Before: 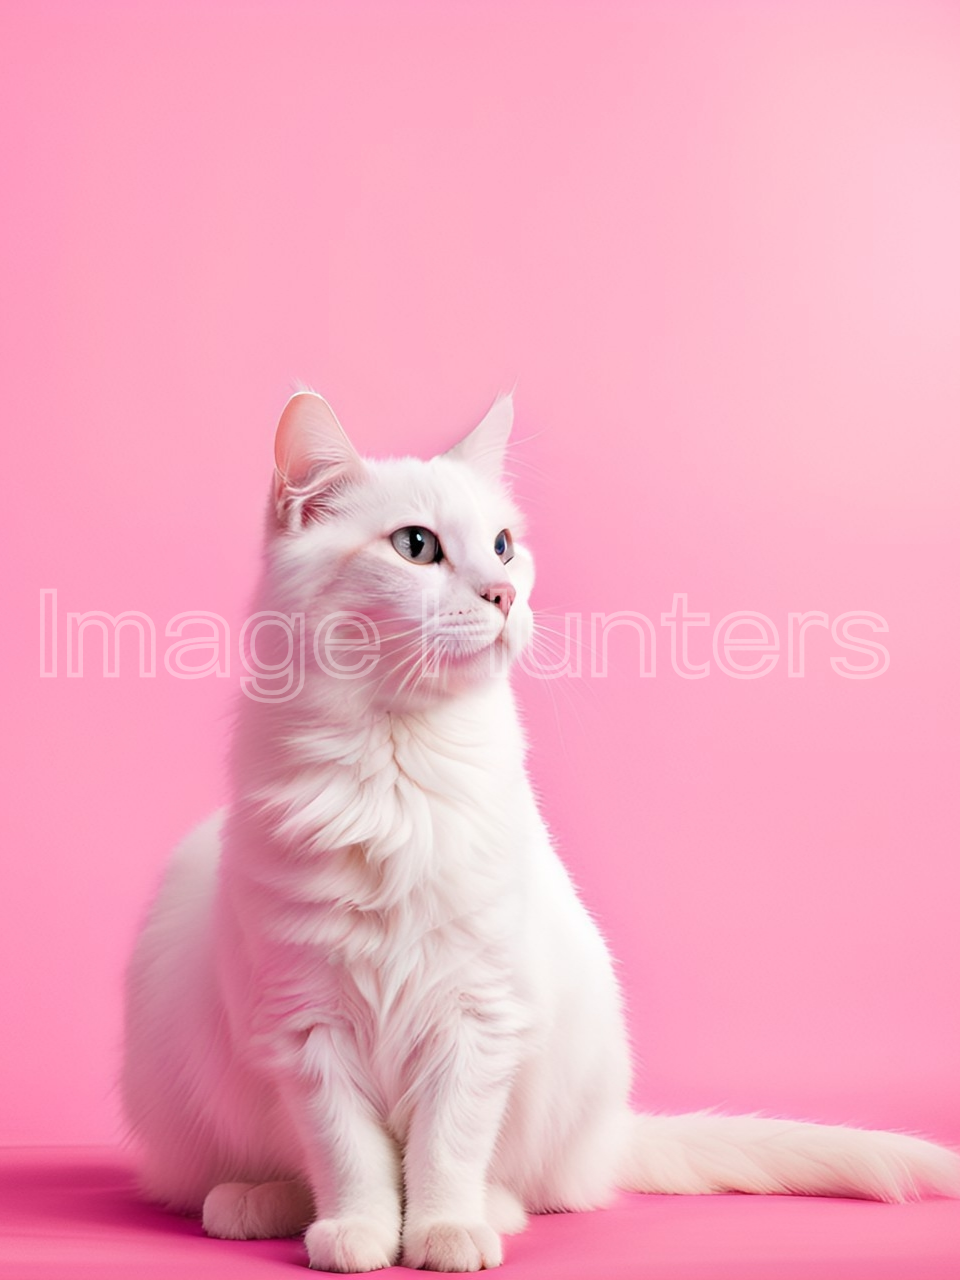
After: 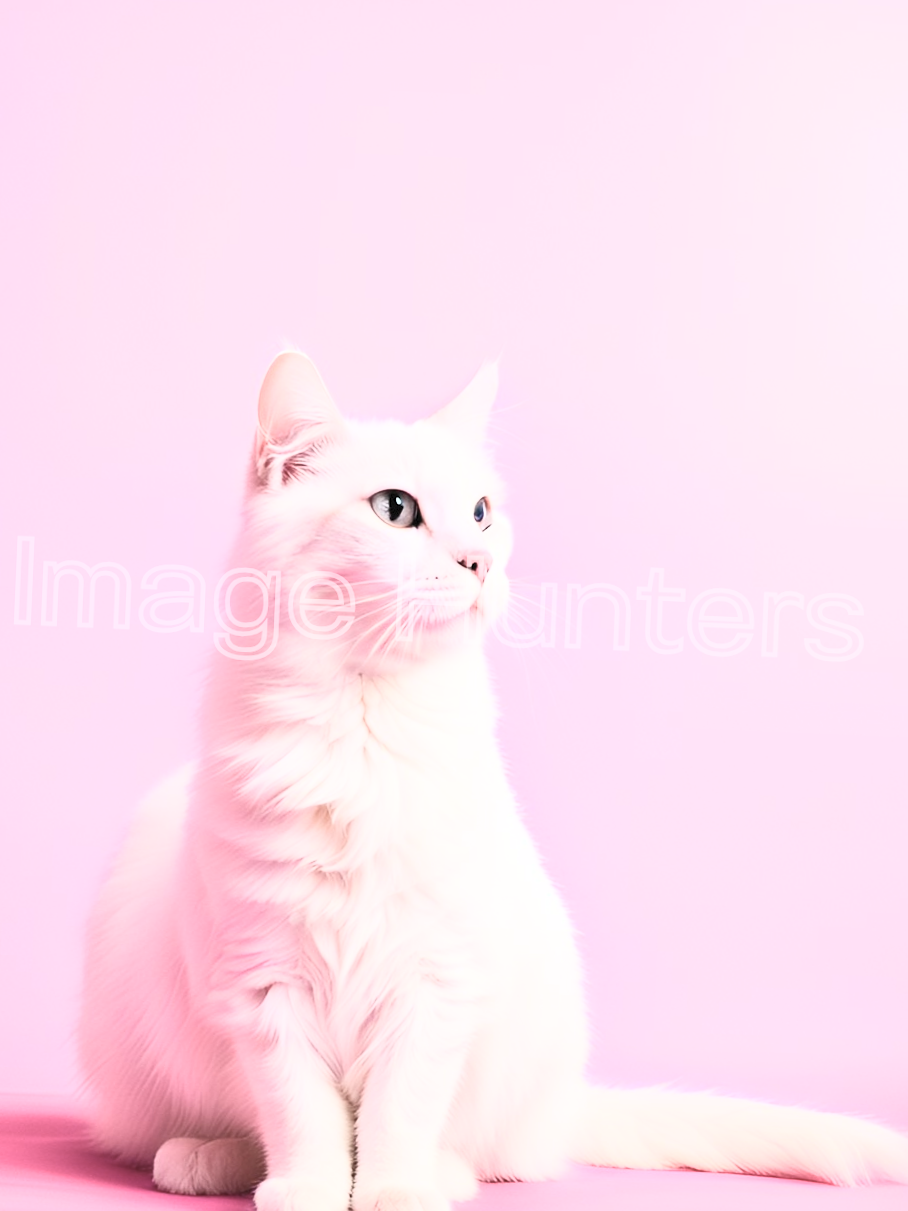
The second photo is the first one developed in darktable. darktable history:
contrast brightness saturation: contrast 0.448, brightness 0.558, saturation -0.196
velvia: strength 8.81%
crop and rotate: angle -2.46°
